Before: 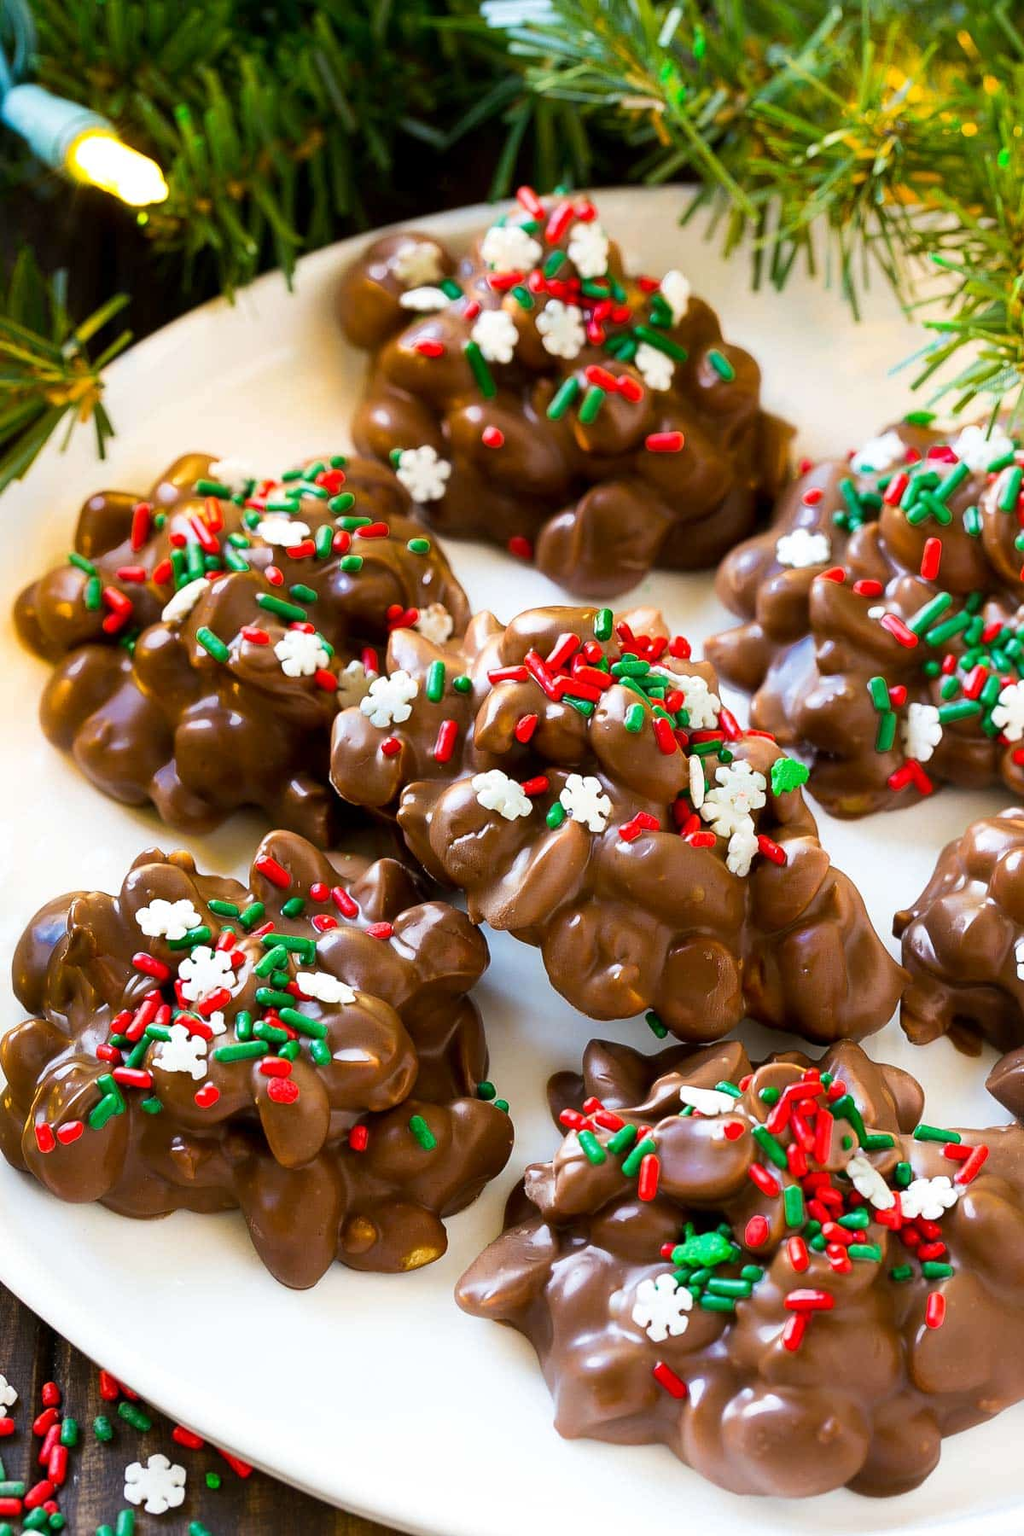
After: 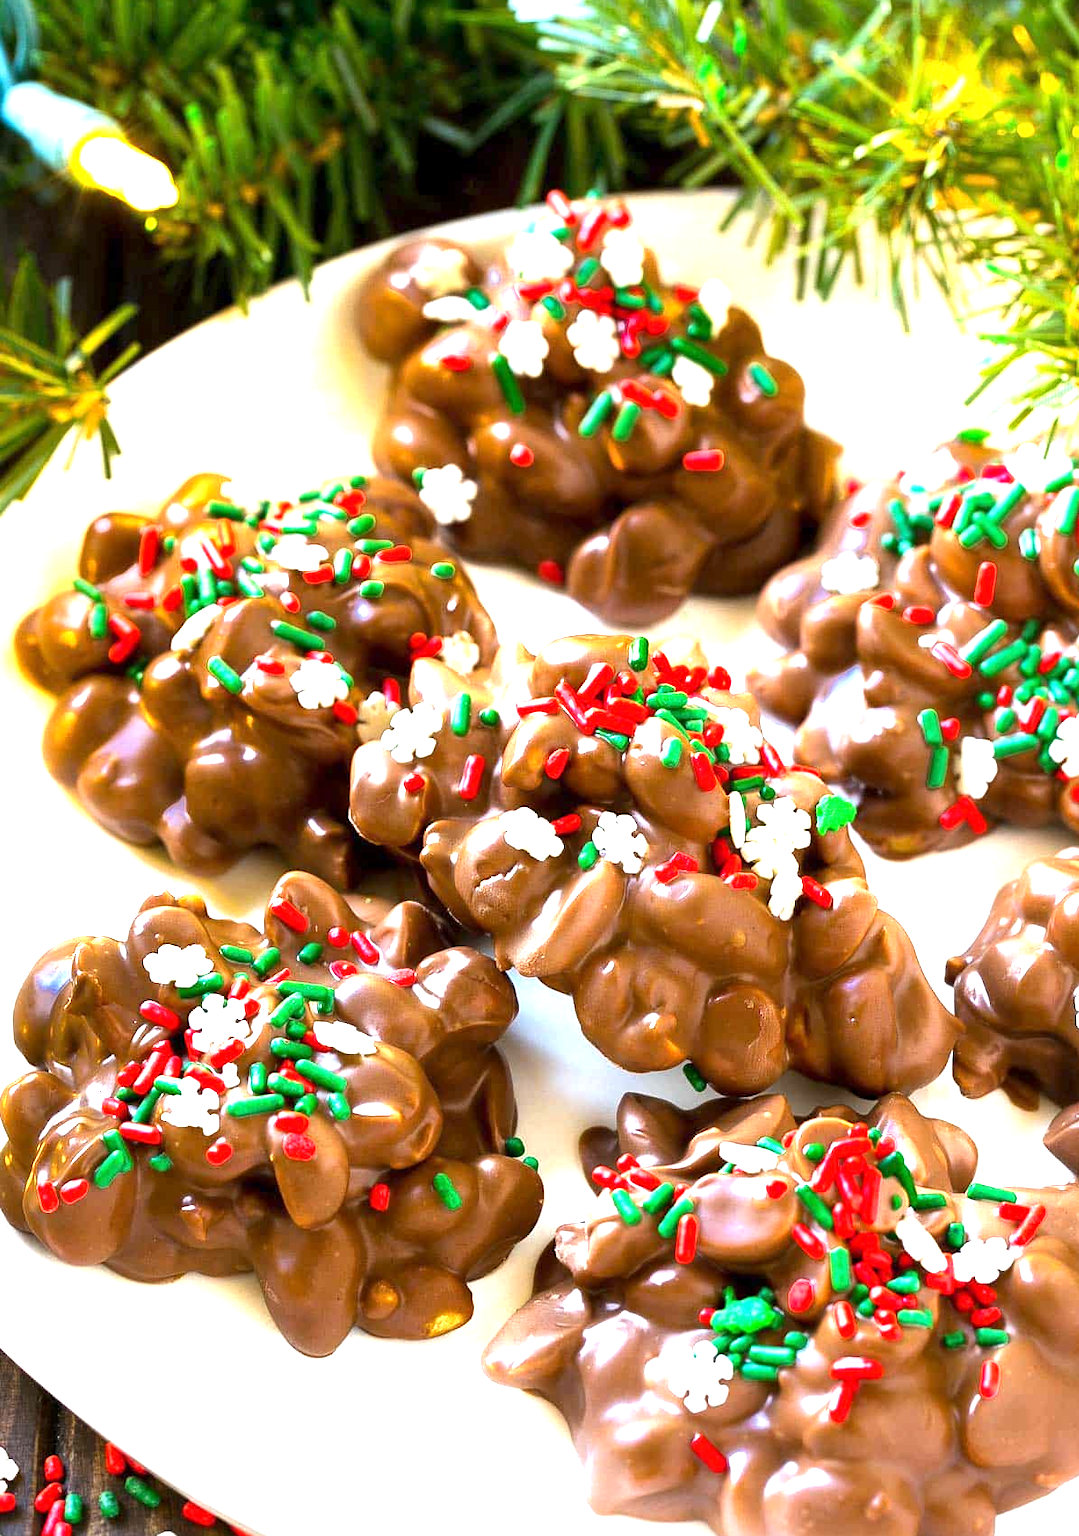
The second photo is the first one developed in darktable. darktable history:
exposure: exposure 1.25 EV, compensate exposure bias true, compensate highlight preservation false
crop: top 0.448%, right 0.264%, bottom 5.045%
local contrast: mode bilateral grid, contrast 10, coarseness 25, detail 115%, midtone range 0.2
